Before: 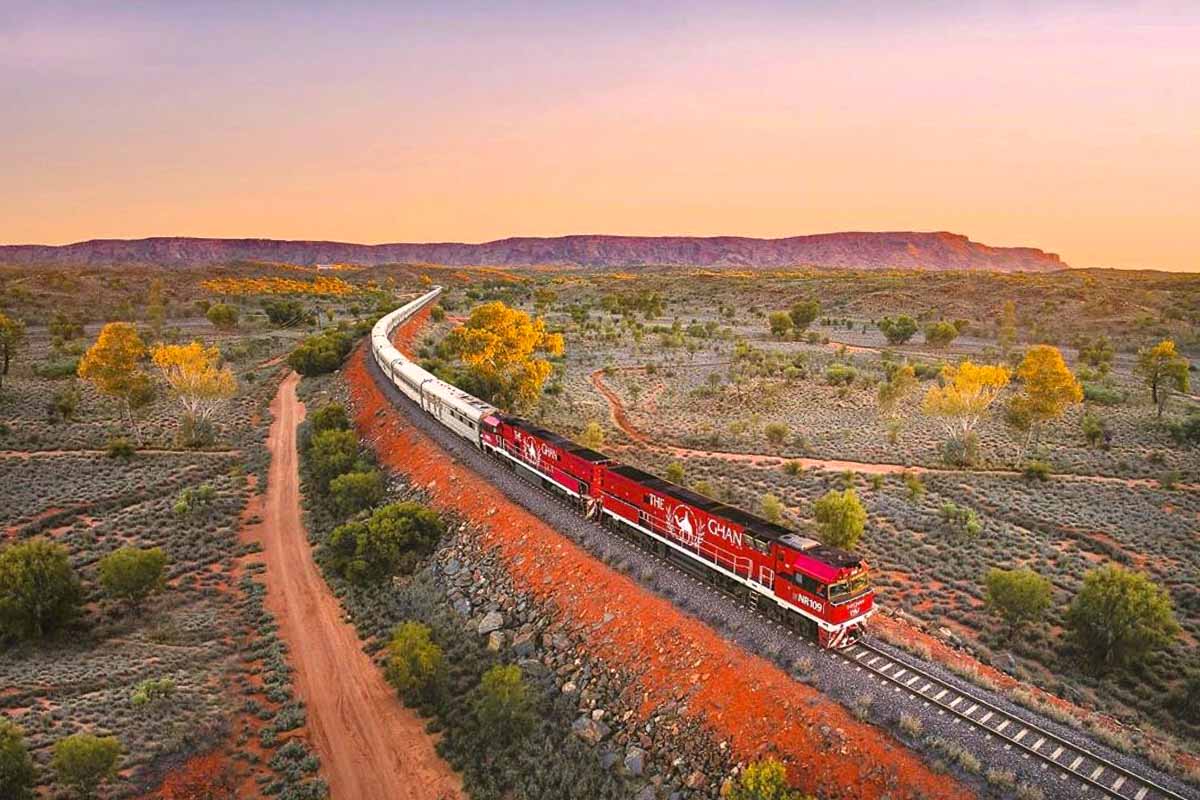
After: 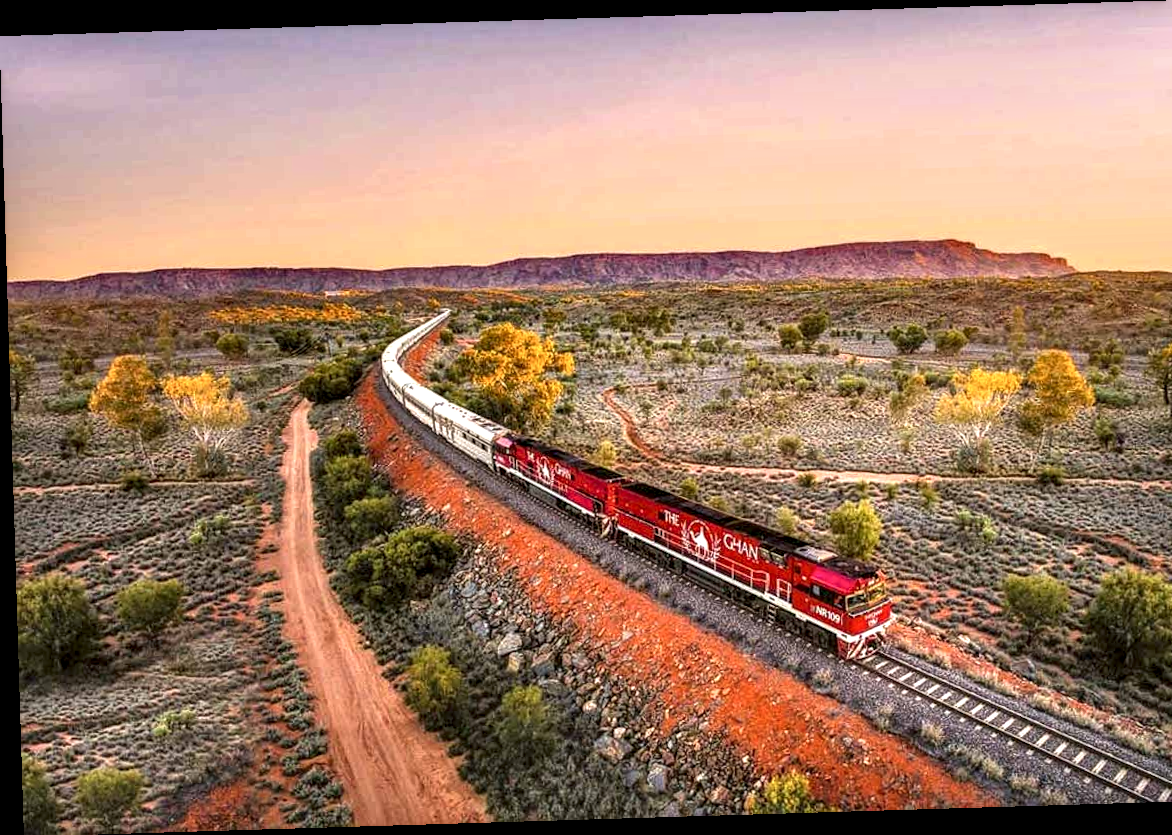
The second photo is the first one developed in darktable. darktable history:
crop: right 4.126%, bottom 0.031%
tone equalizer: on, module defaults
rotate and perspective: rotation -1.75°, automatic cropping off
local contrast: highlights 20%, shadows 70%, detail 170%
shadows and highlights: shadows -12.5, white point adjustment 4, highlights 28.33
